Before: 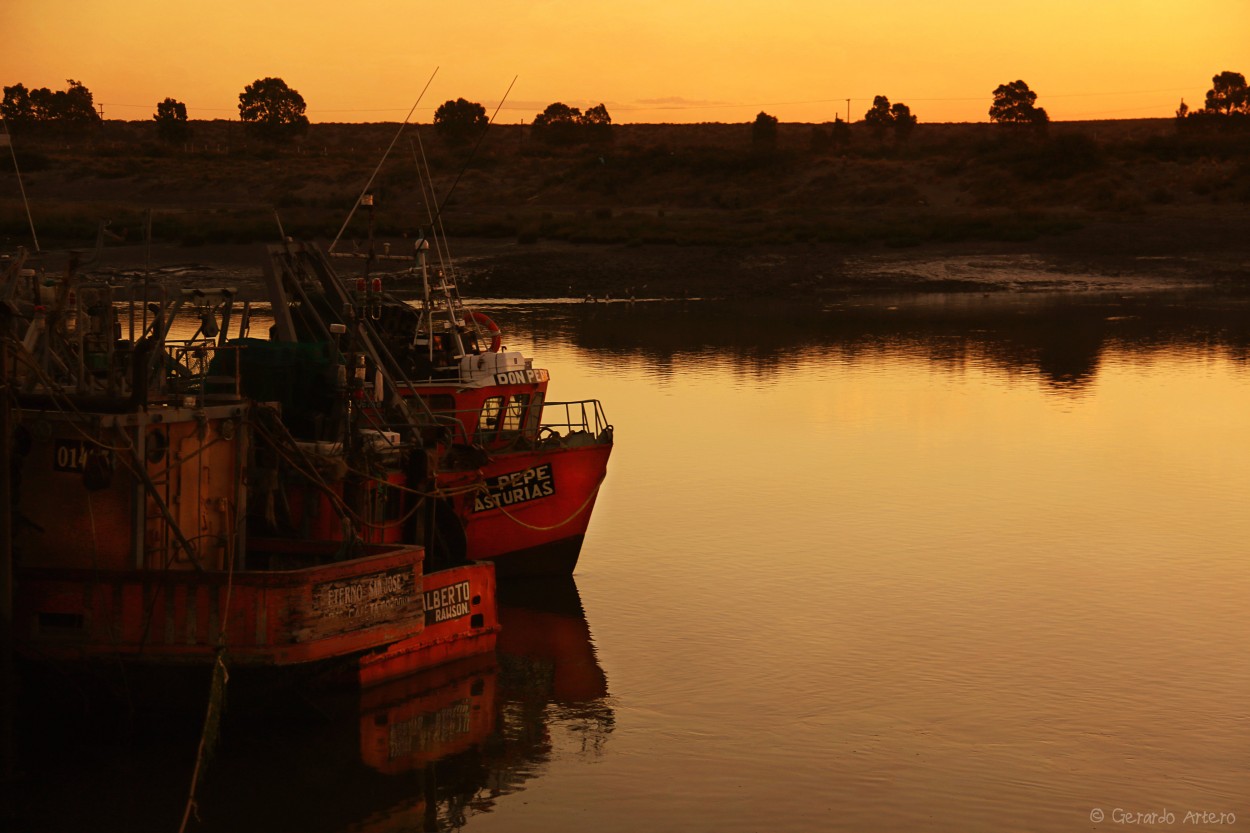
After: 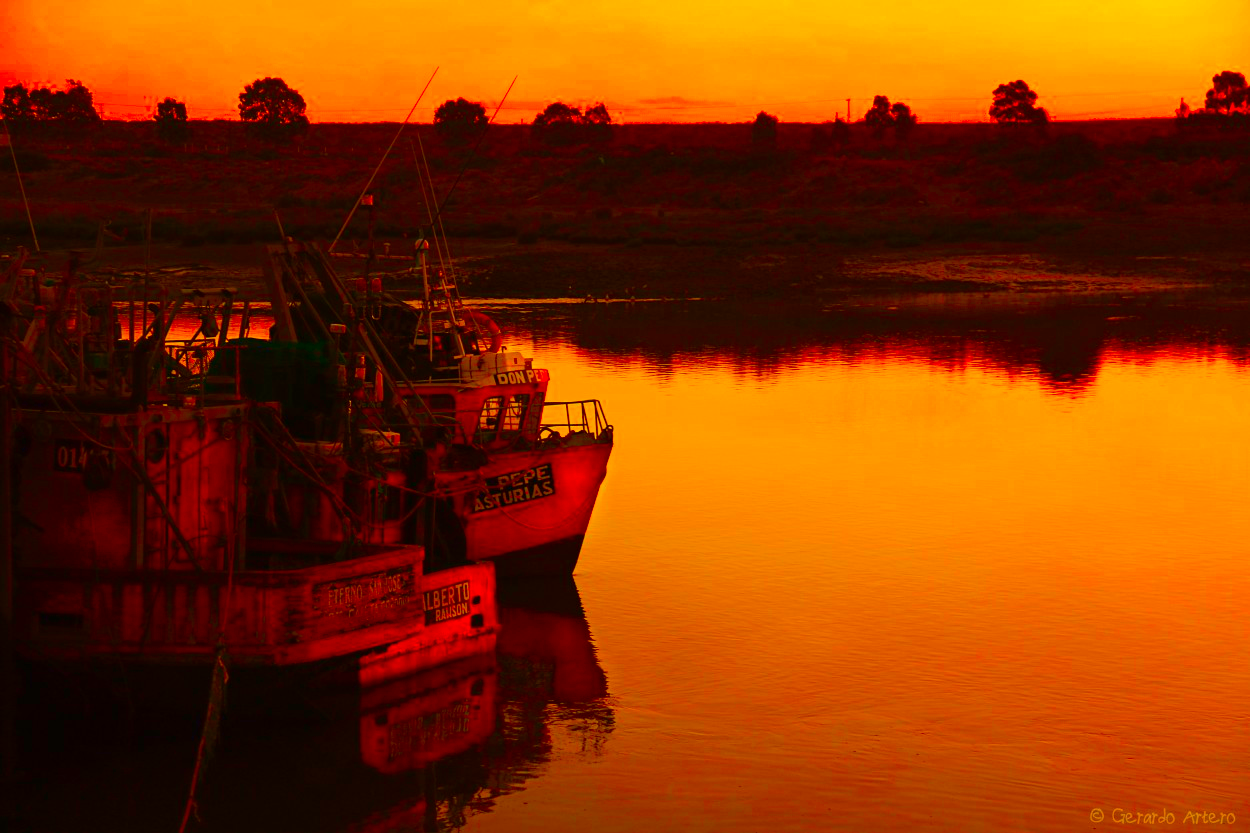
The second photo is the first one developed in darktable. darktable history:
color correction: highlights b* -0.026, saturation 2.94
